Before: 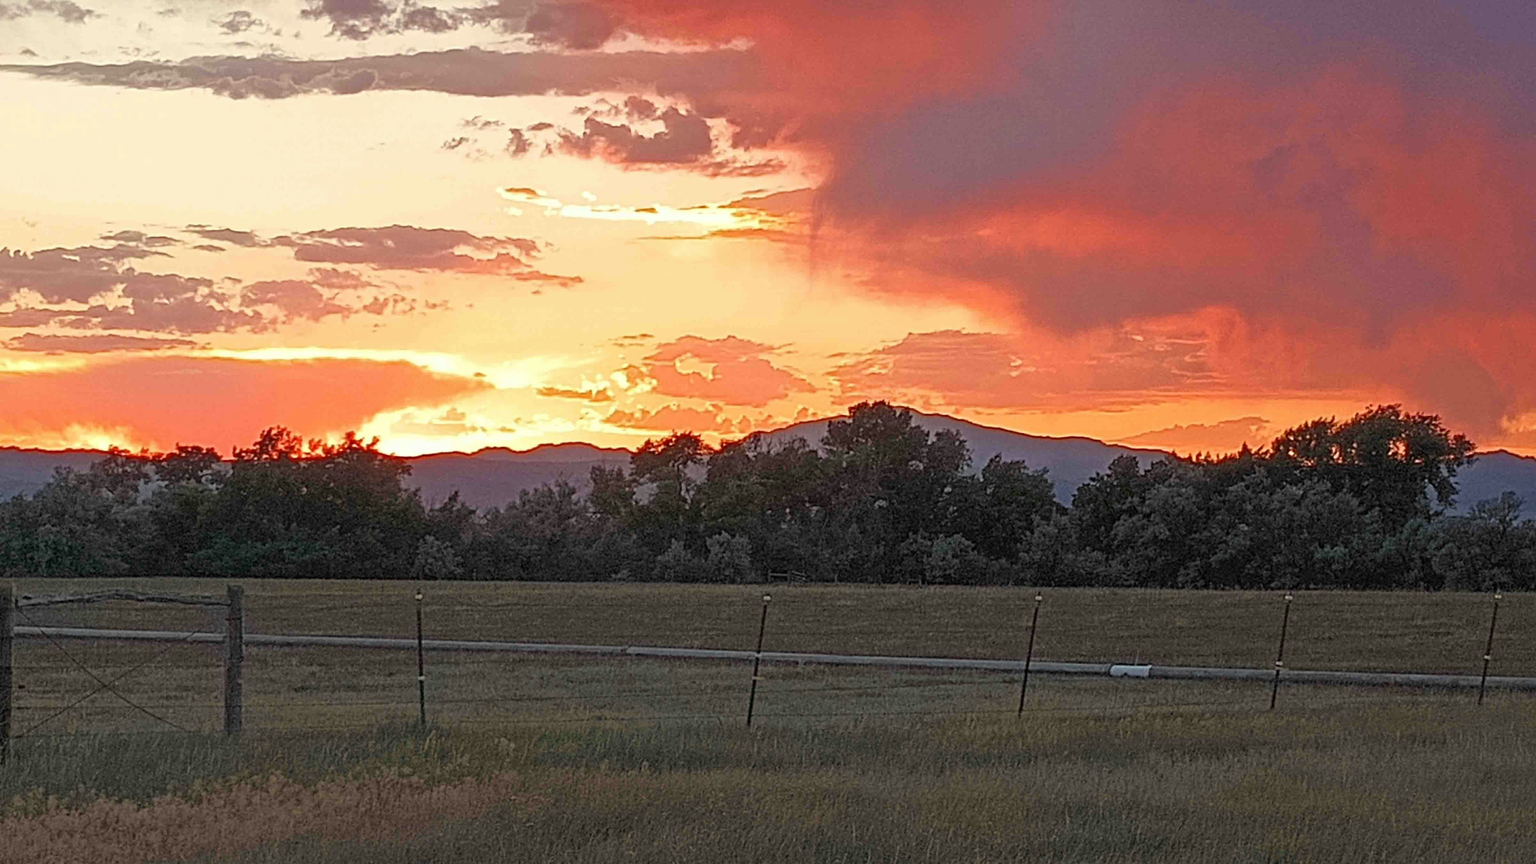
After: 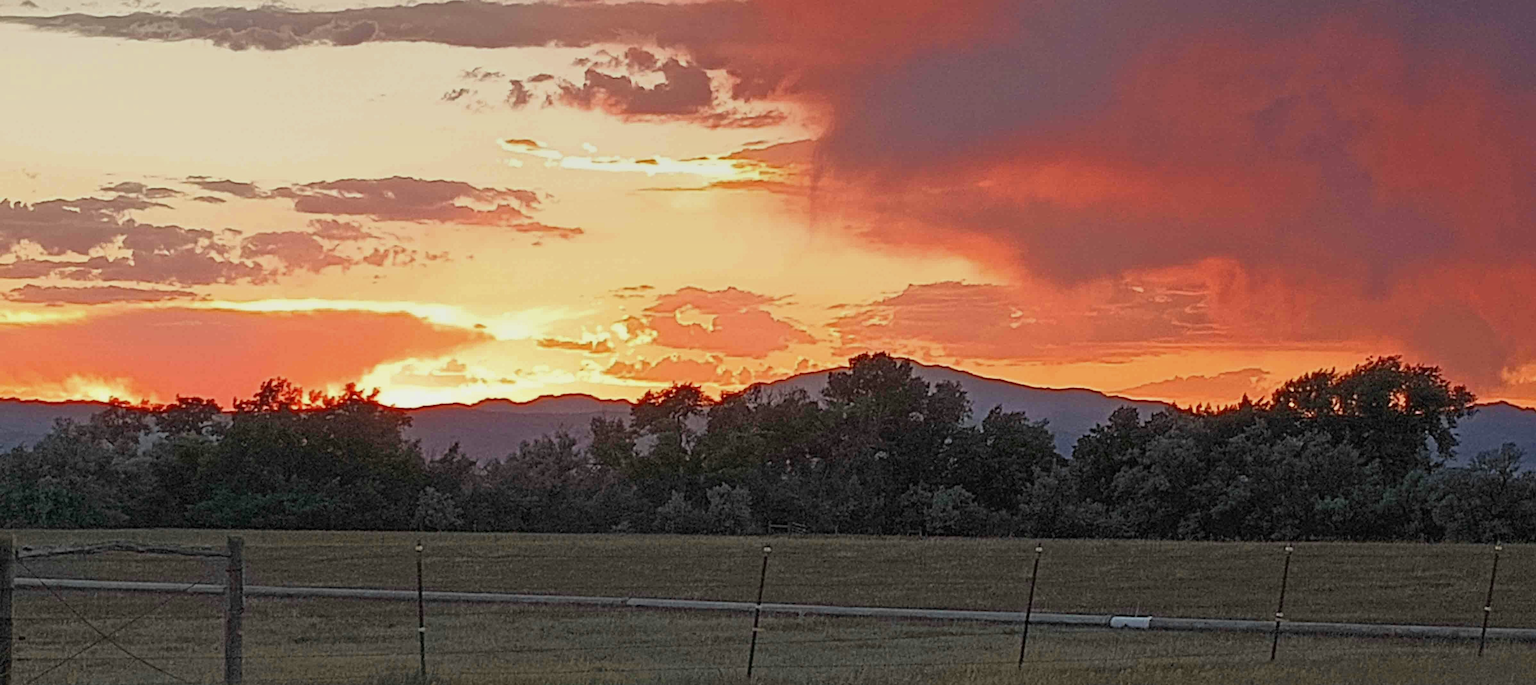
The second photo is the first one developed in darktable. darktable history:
shadows and highlights: shadows -10, white point adjustment 1.5, highlights 10
crop and rotate: top 5.667%, bottom 14.937%
graduated density: rotation -0.352°, offset 57.64
